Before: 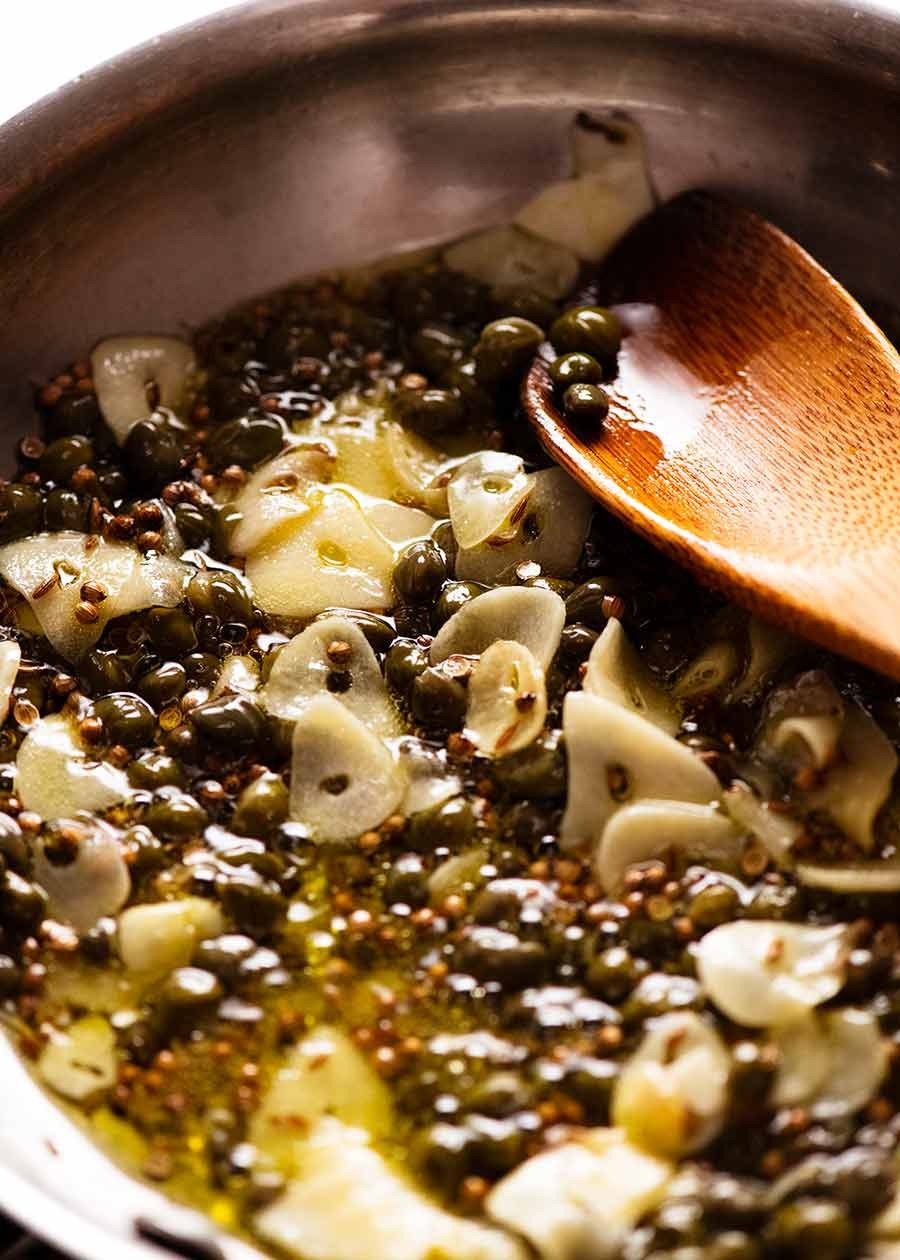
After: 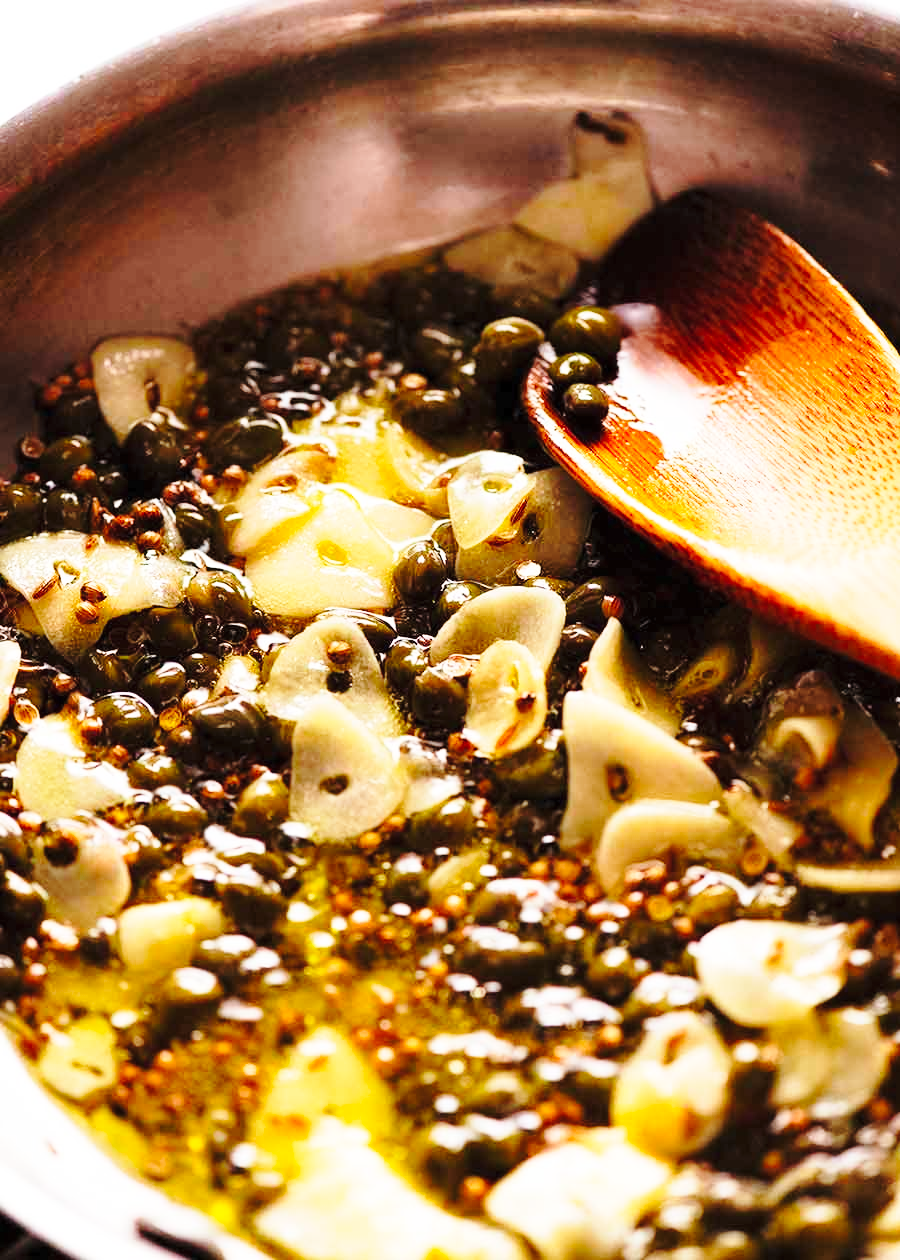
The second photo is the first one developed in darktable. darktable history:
contrast brightness saturation: brightness 0.09, saturation 0.19
base curve: curves: ch0 [(0, 0) (0.028, 0.03) (0.121, 0.232) (0.46, 0.748) (0.859, 0.968) (1, 1)], preserve colors none
